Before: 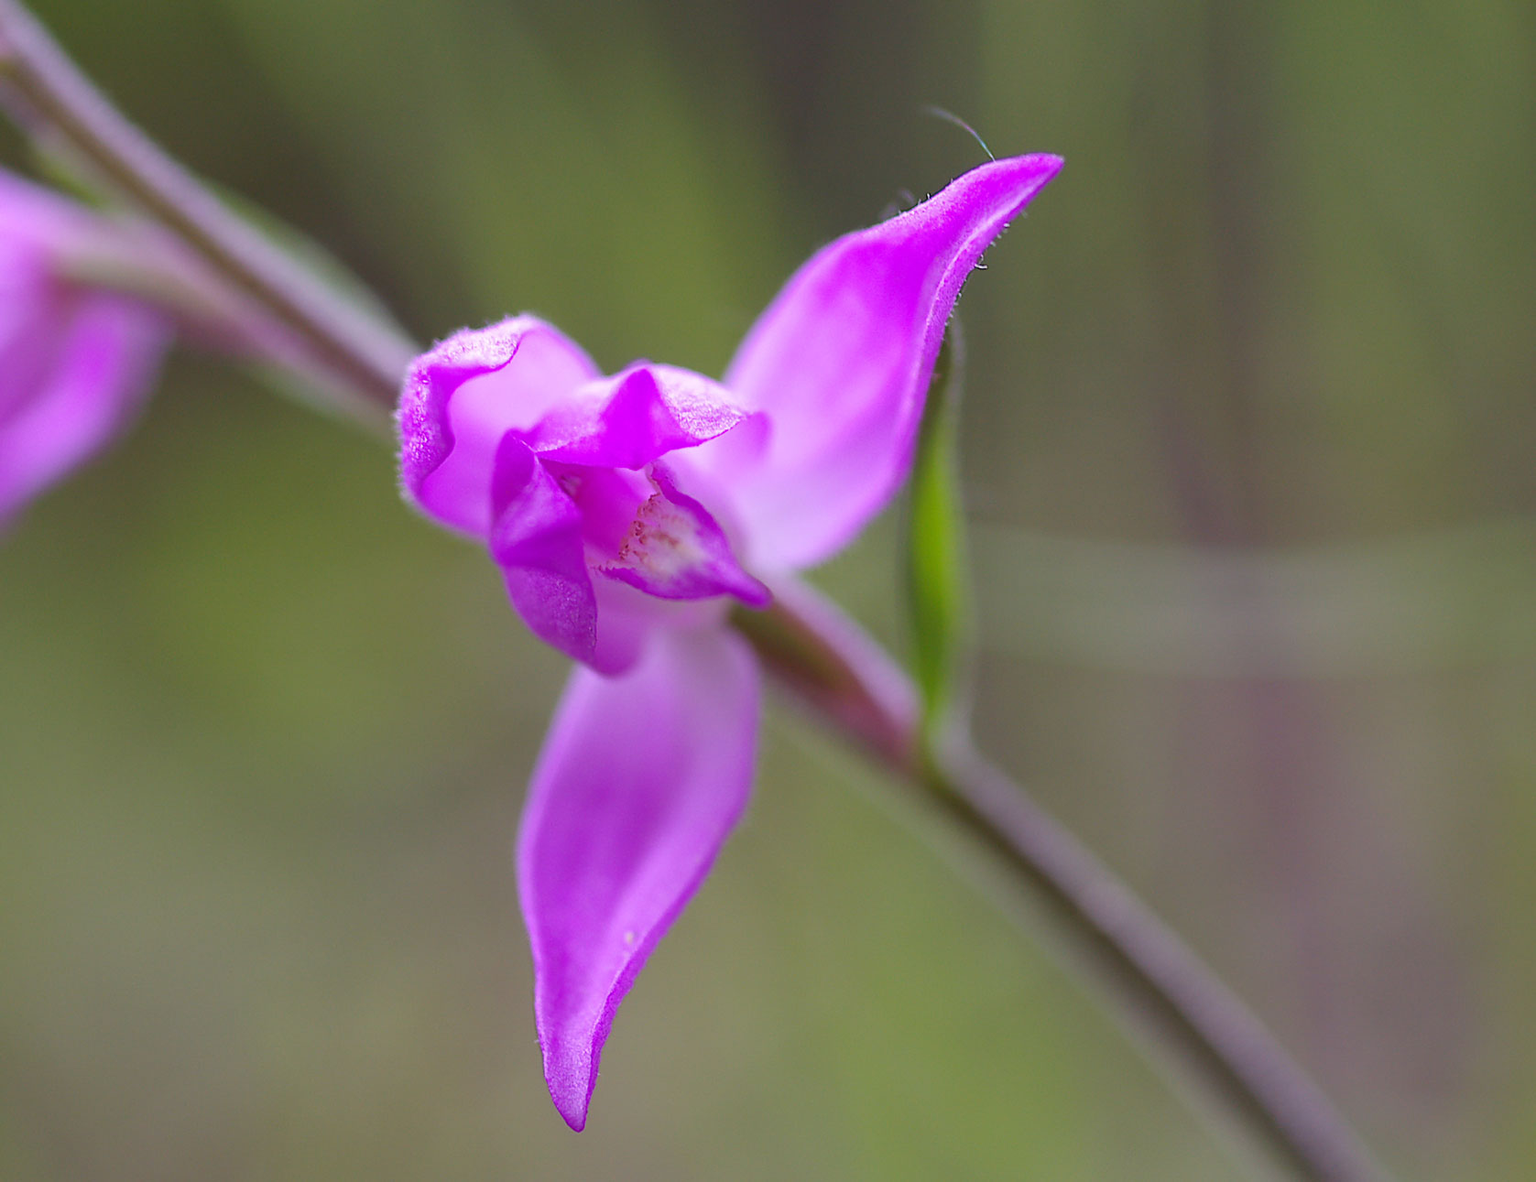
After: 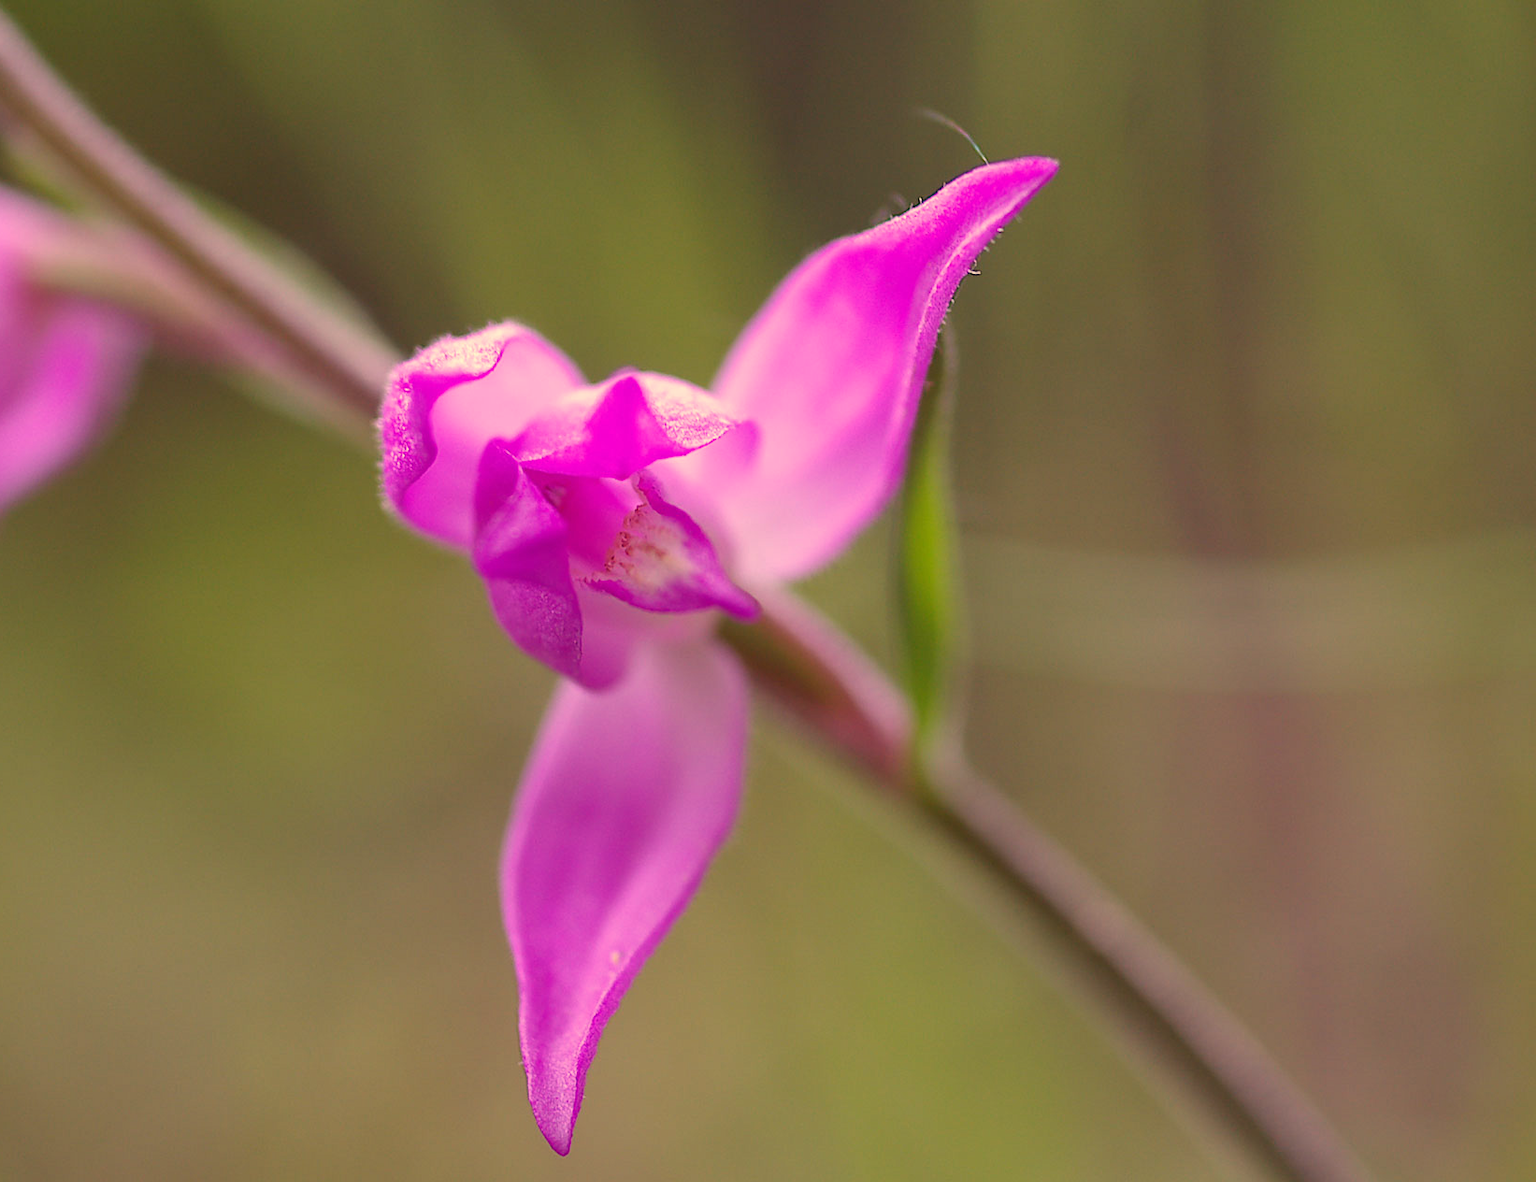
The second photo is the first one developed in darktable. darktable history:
white balance: red 1.138, green 0.996, blue 0.812
crop: left 1.743%, right 0.268%, bottom 2.011%
